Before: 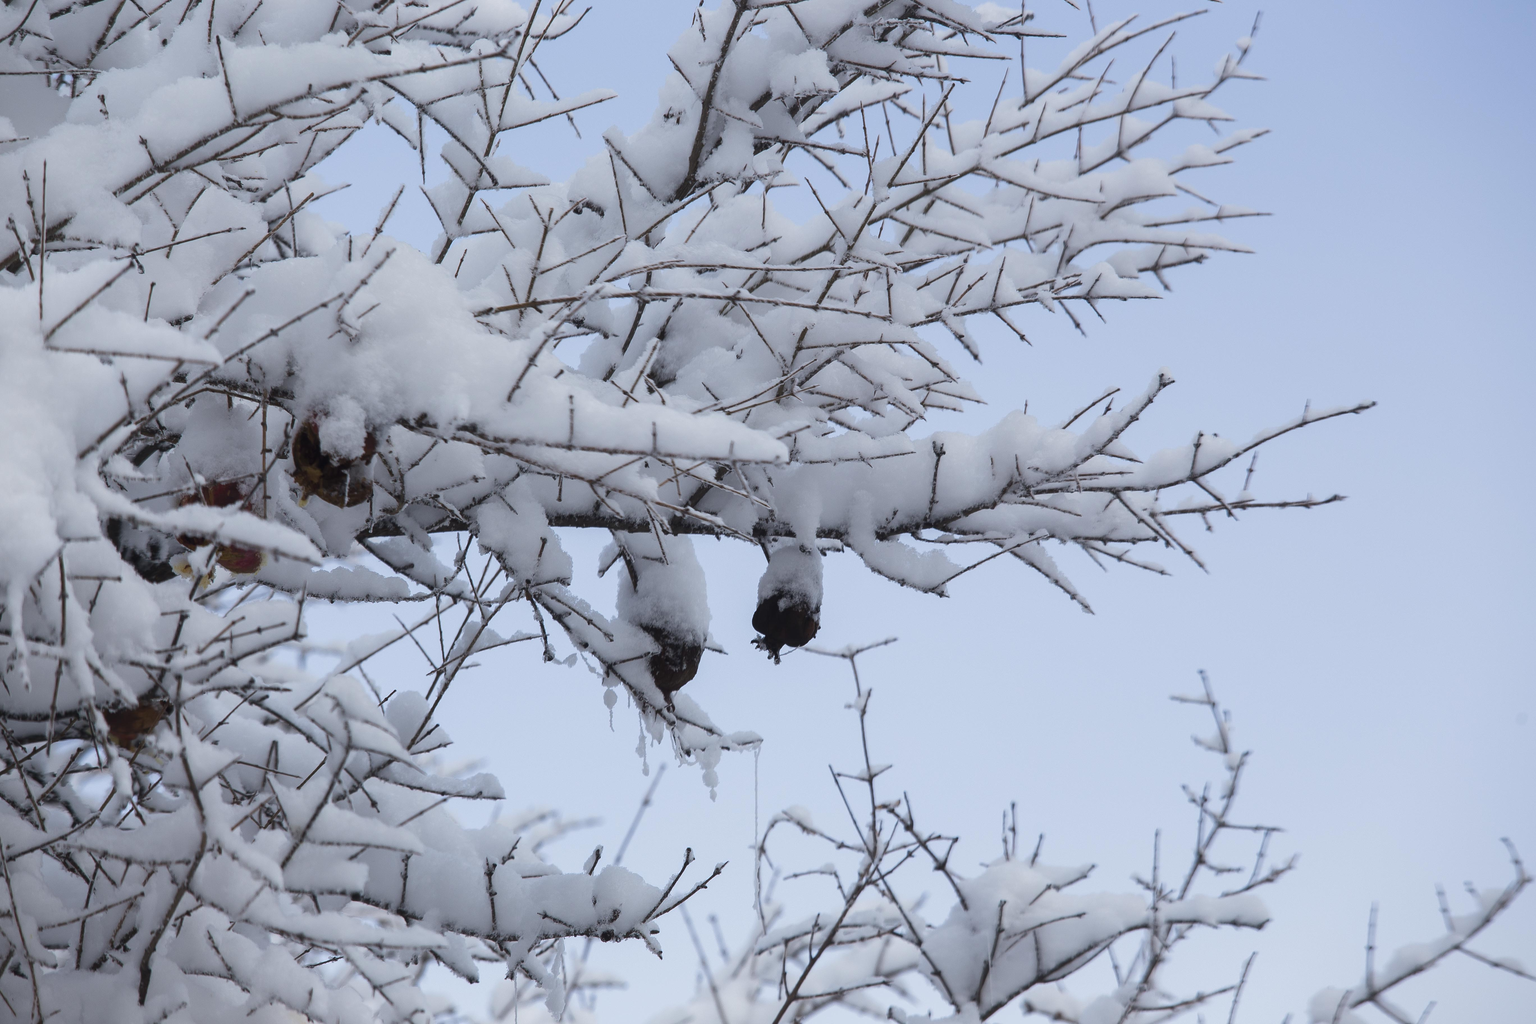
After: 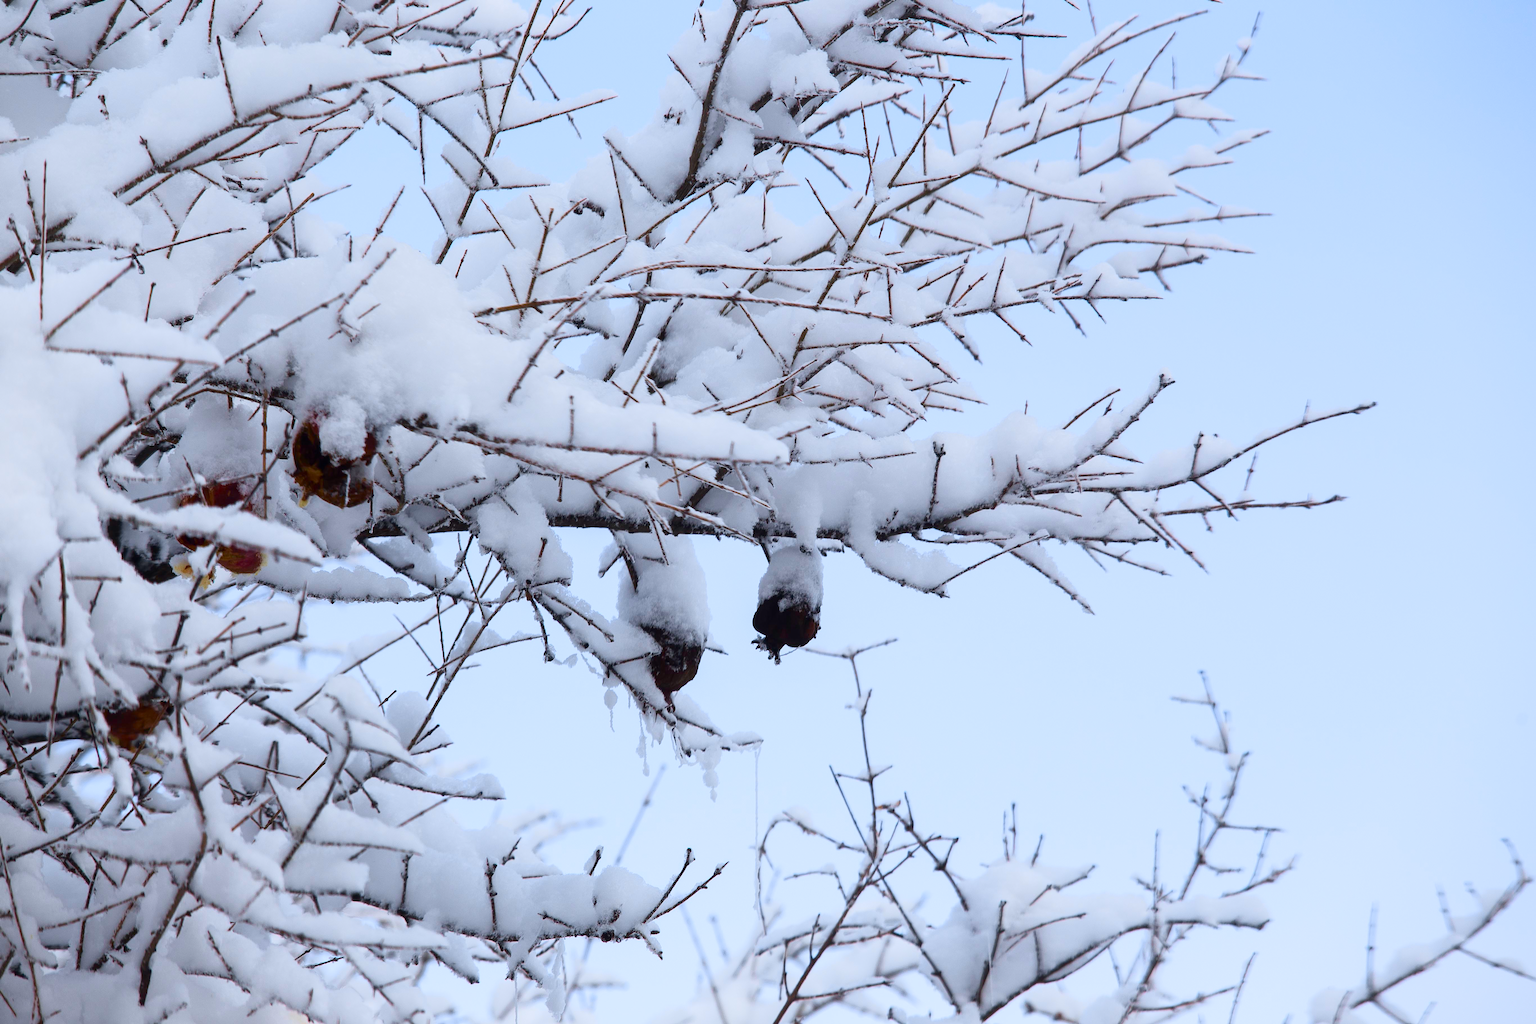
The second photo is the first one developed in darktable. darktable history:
tone curve: curves: ch0 [(0, 0) (0.091, 0.075) (0.389, 0.441) (0.696, 0.808) (0.844, 0.908) (0.909, 0.942) (1, 0.973)]; ch1 [(0, 0) (0.437, 0.404) (0.48, 0.486) (0.5, 0.5) (0.529, 0.556) (0.58, 0.606) (0.616, 0.654) (1, 1)]; ch2 [(0, 0) (0.442, 0.415) (0.5, 0.5) (0.535, 0.567) (0.585, 0.632) (1, 1)], color space Lab, independent channels, preserve colors none
